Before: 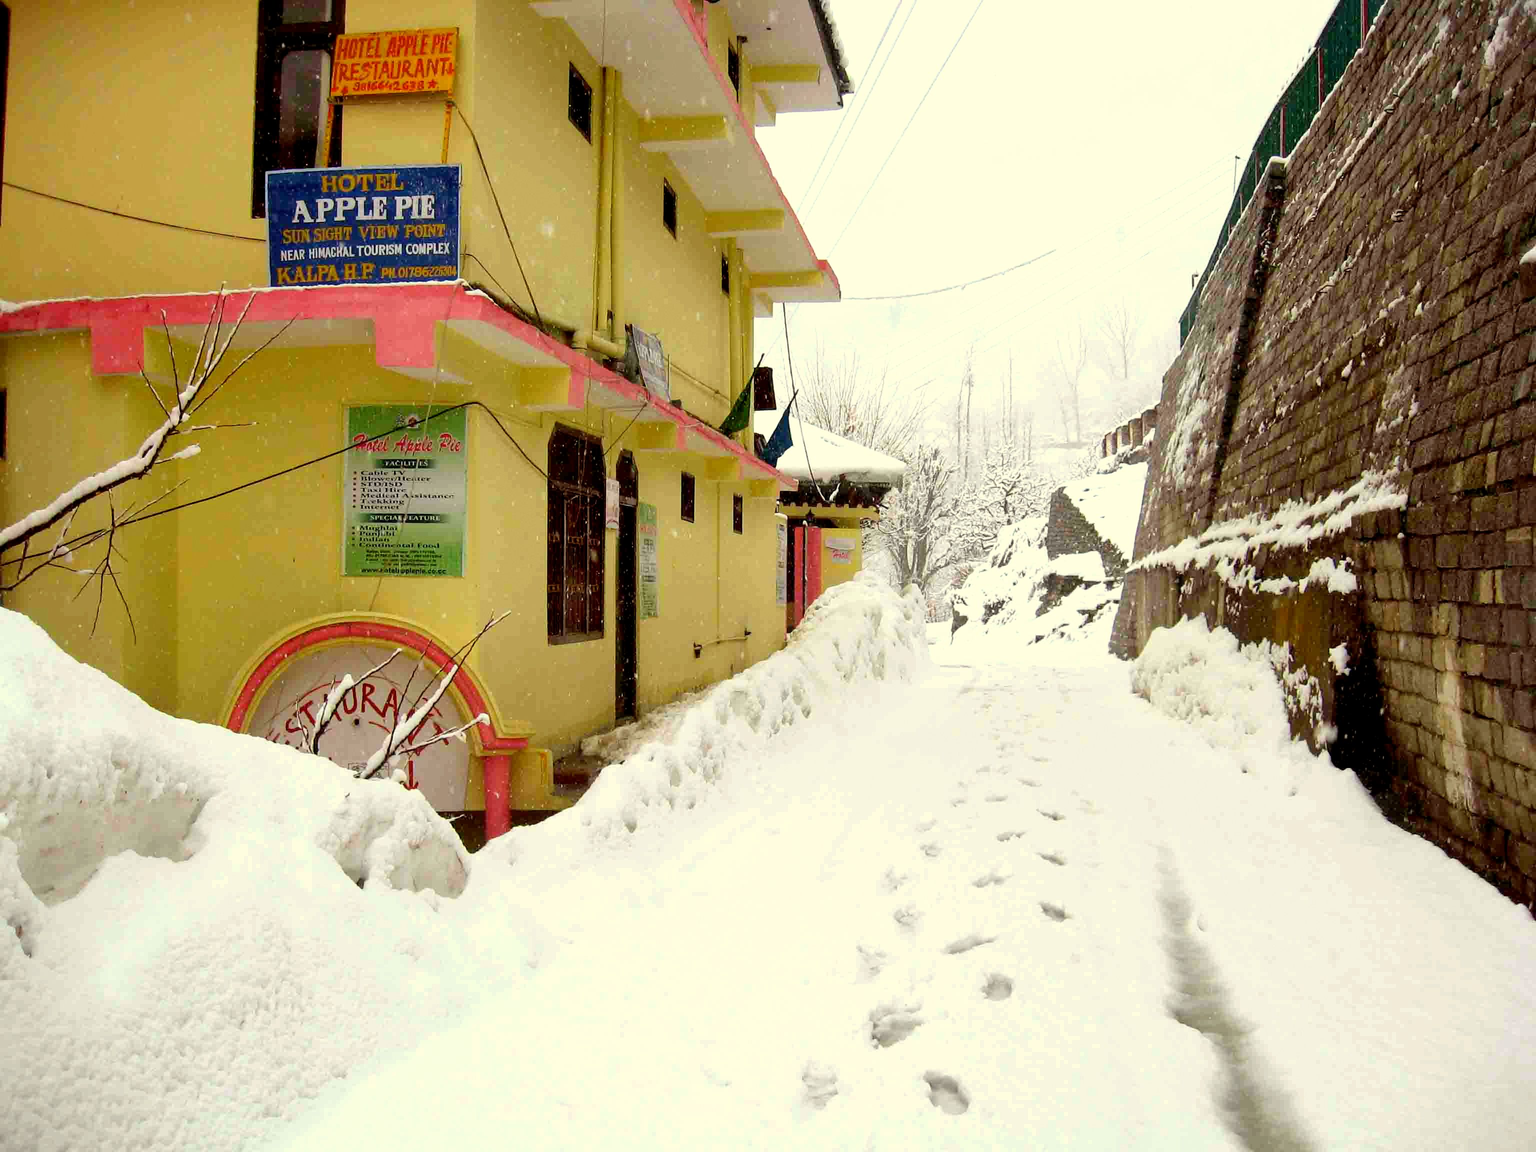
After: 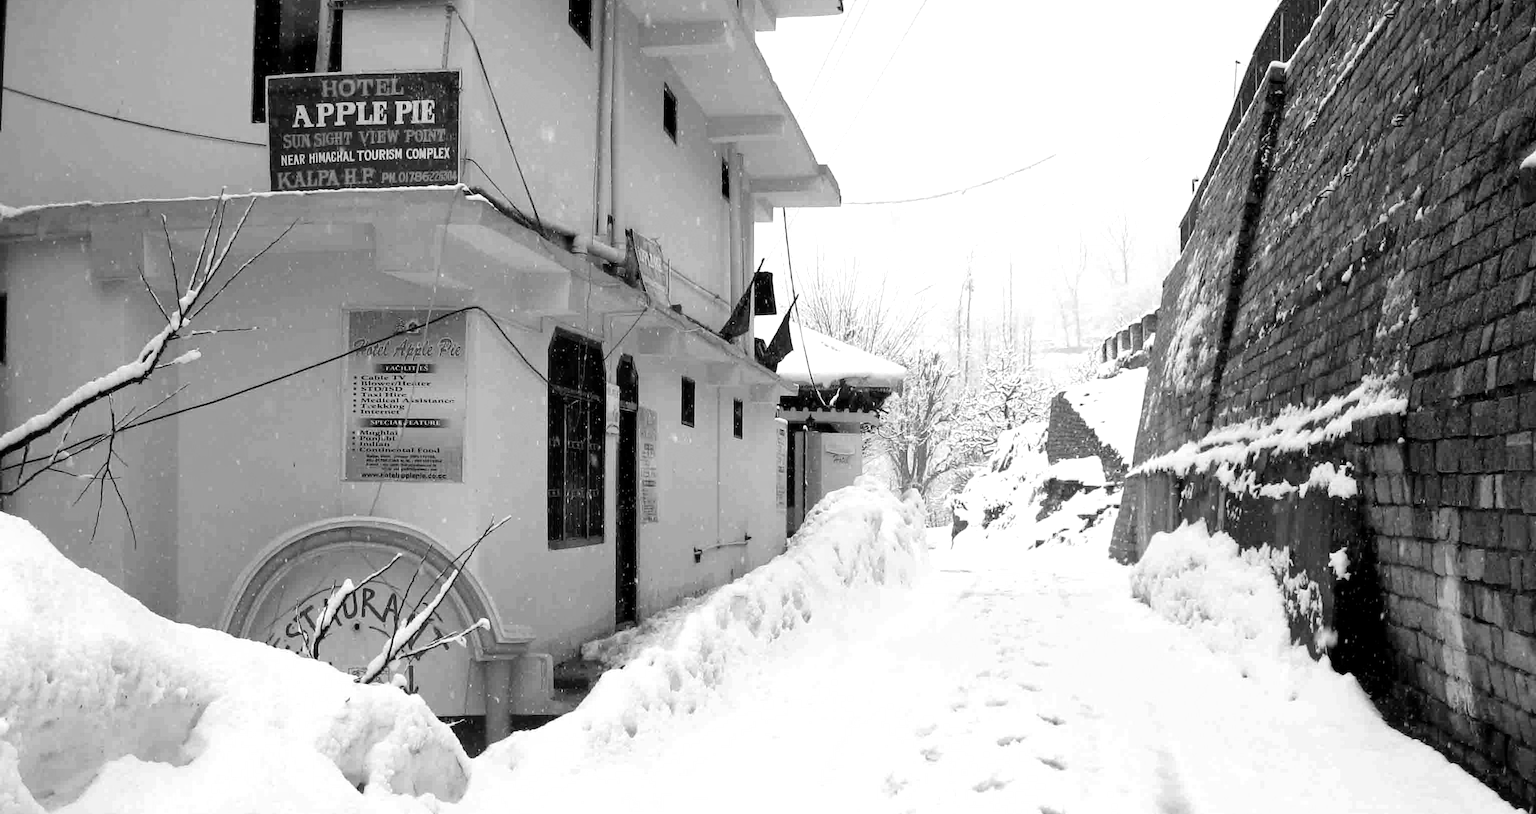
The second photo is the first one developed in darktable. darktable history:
crop and rotate: top 8.293%, bottom 20.996%
monochrome: on, module defaults
exposure: exposure 0.127 EV, compensate highlight preservation false
